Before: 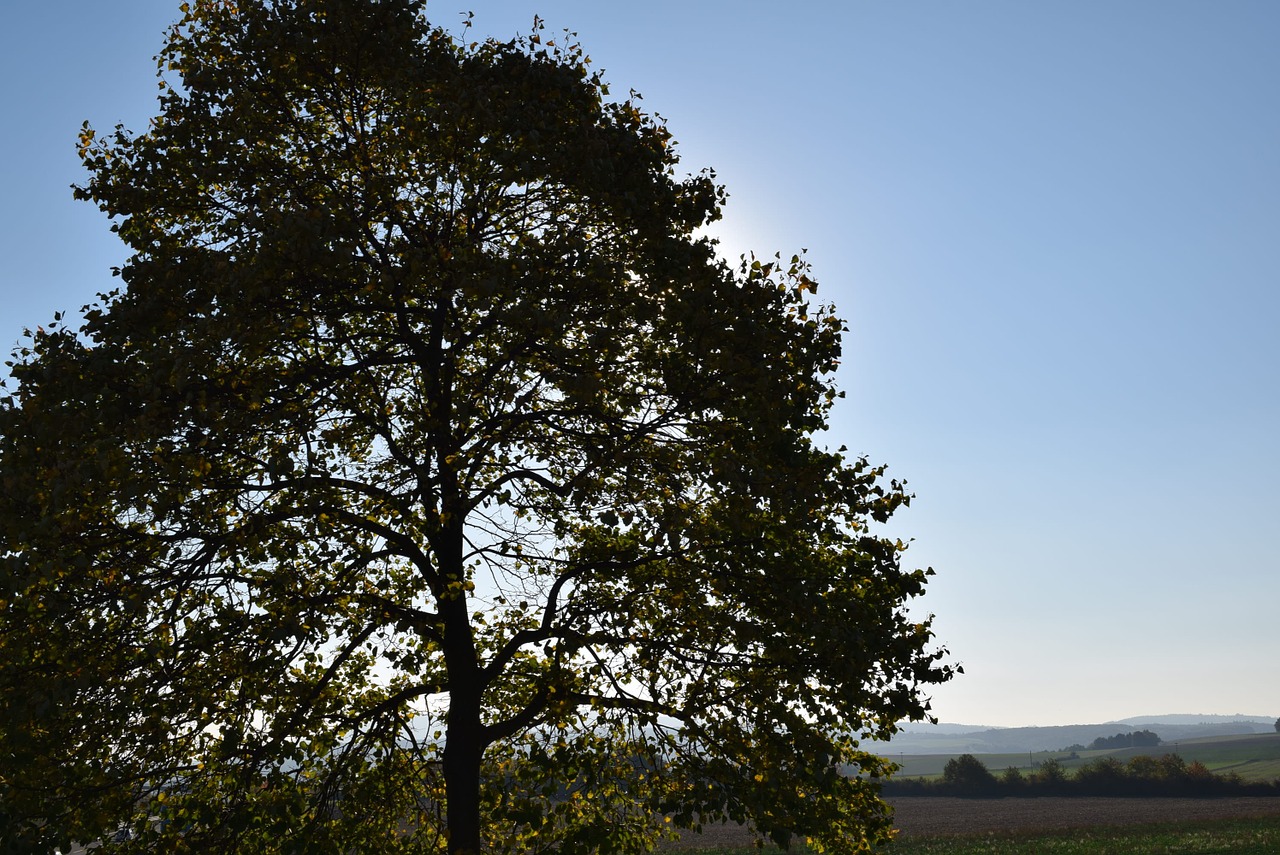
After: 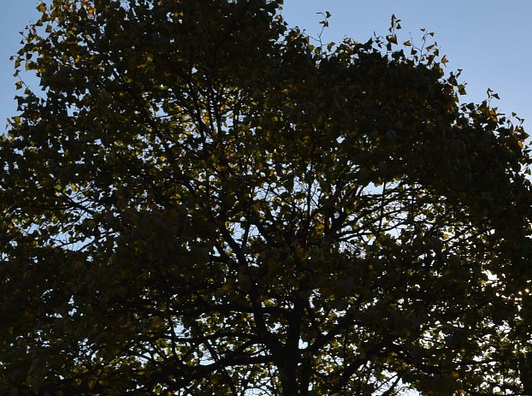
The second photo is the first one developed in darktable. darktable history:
contrast brightness saturation: saturation -0.056
crop and rotate: left 11.211%, top 0.116%, right 47.184%, bottom 53.535%
